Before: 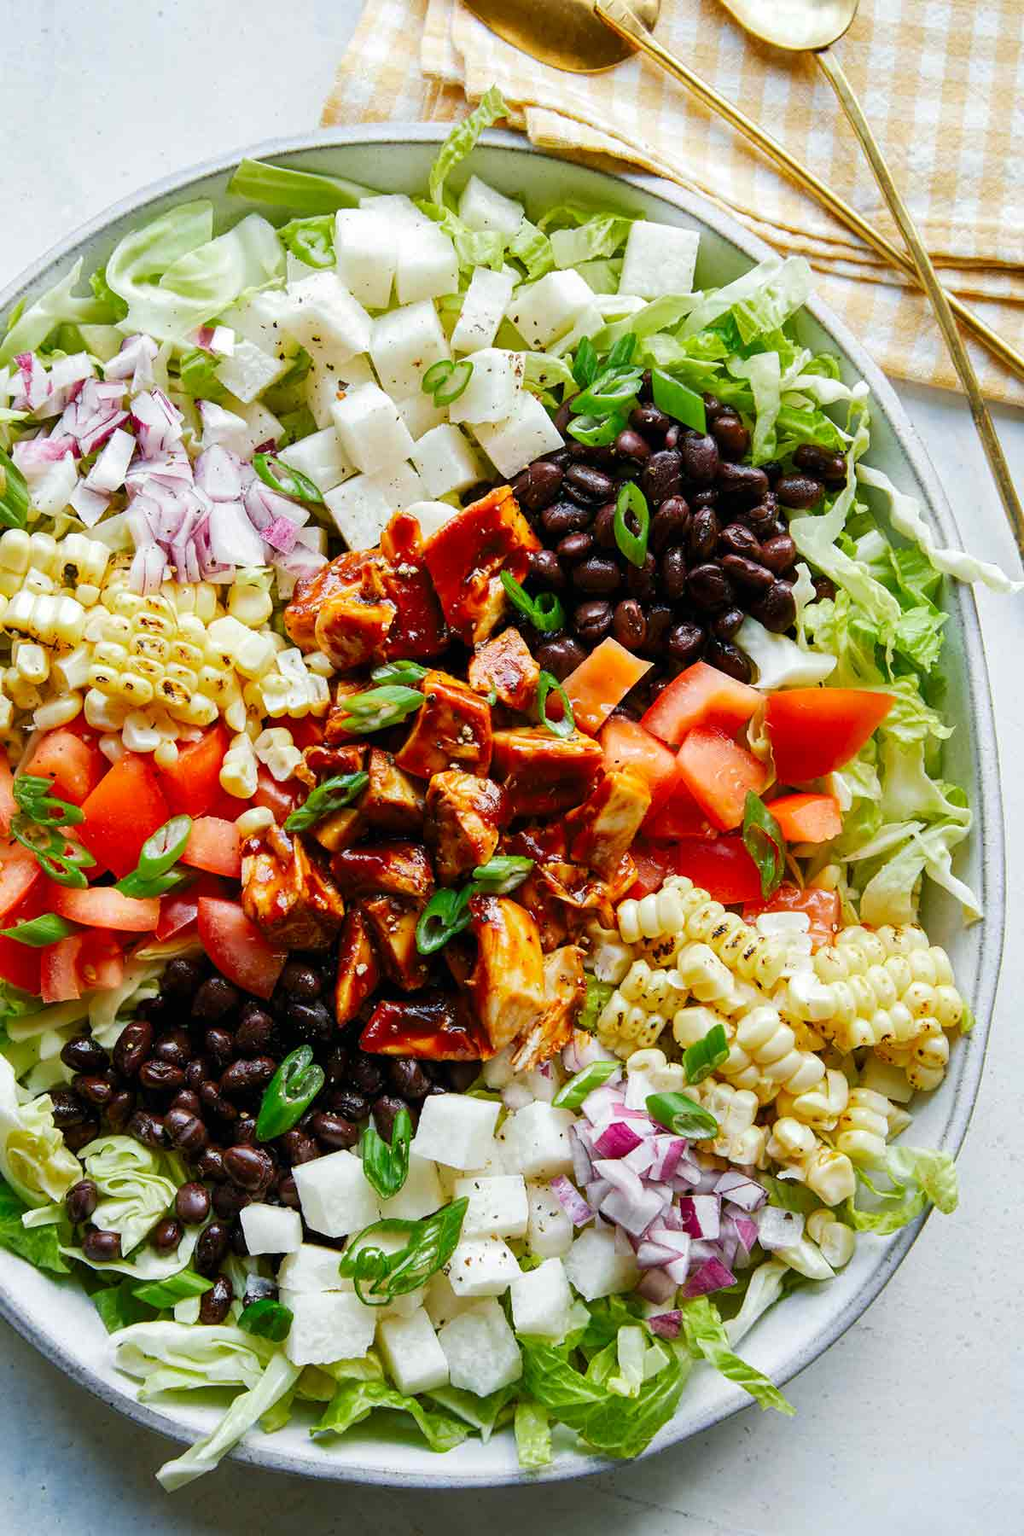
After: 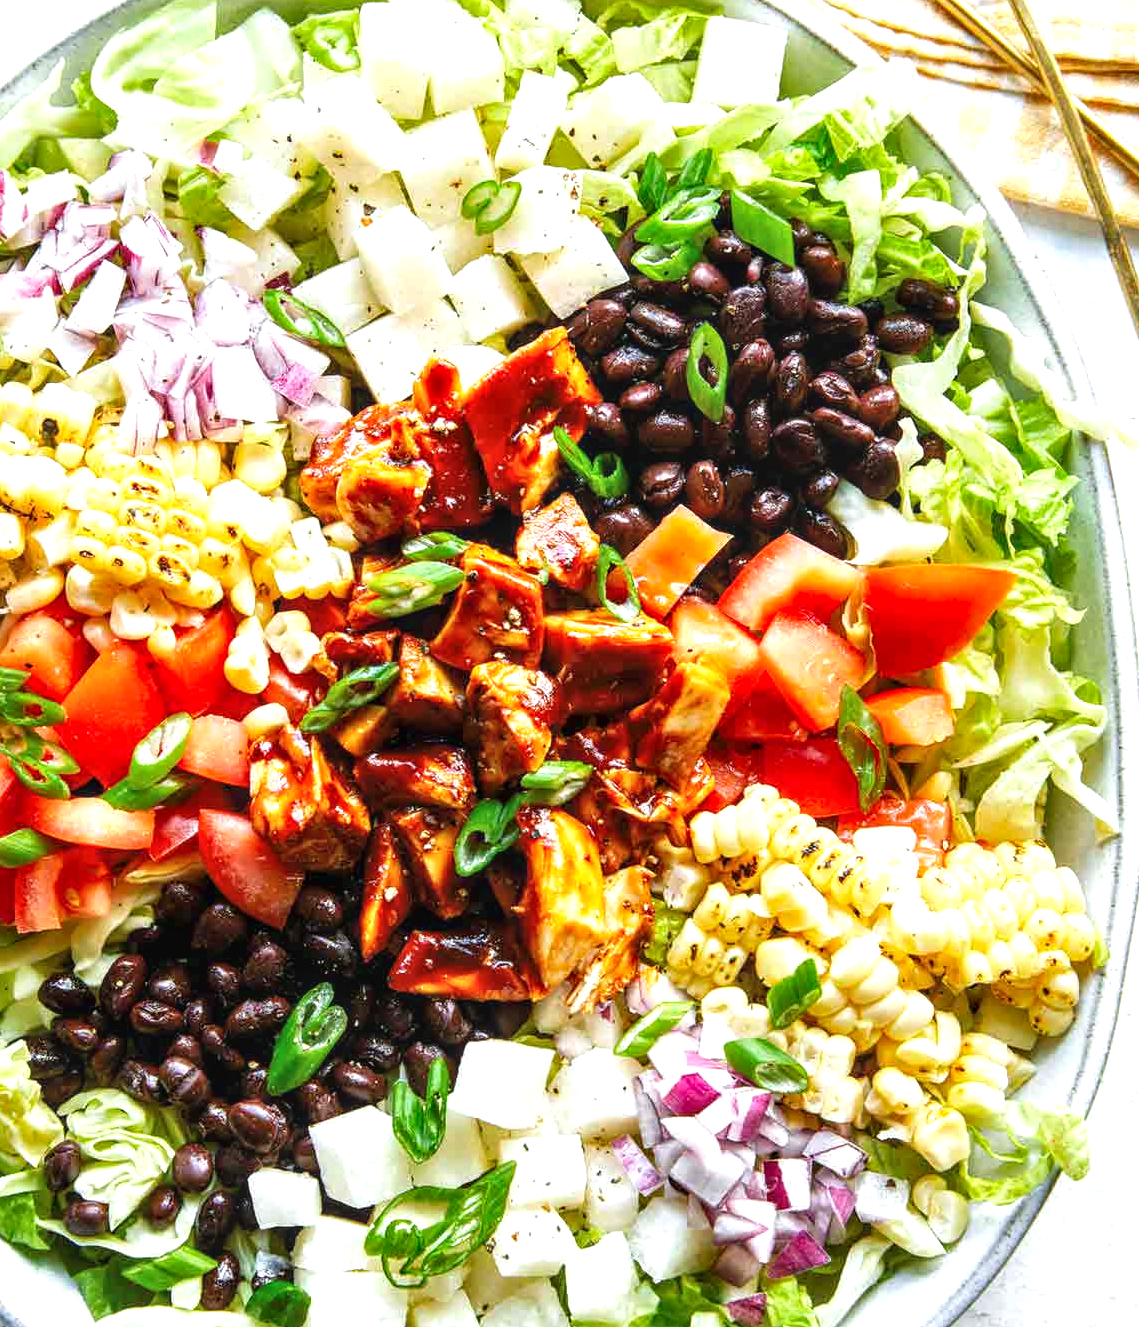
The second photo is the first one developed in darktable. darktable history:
crop and rotate: left 2.79%, top 13.459%, right 2.222%, bottom 12.766%
tone equalizer: mask exposure compensation -0.514 EV
local contrast: on, module defaults
exposure: exposure 0.774 EV, compensate highlight preservation false
